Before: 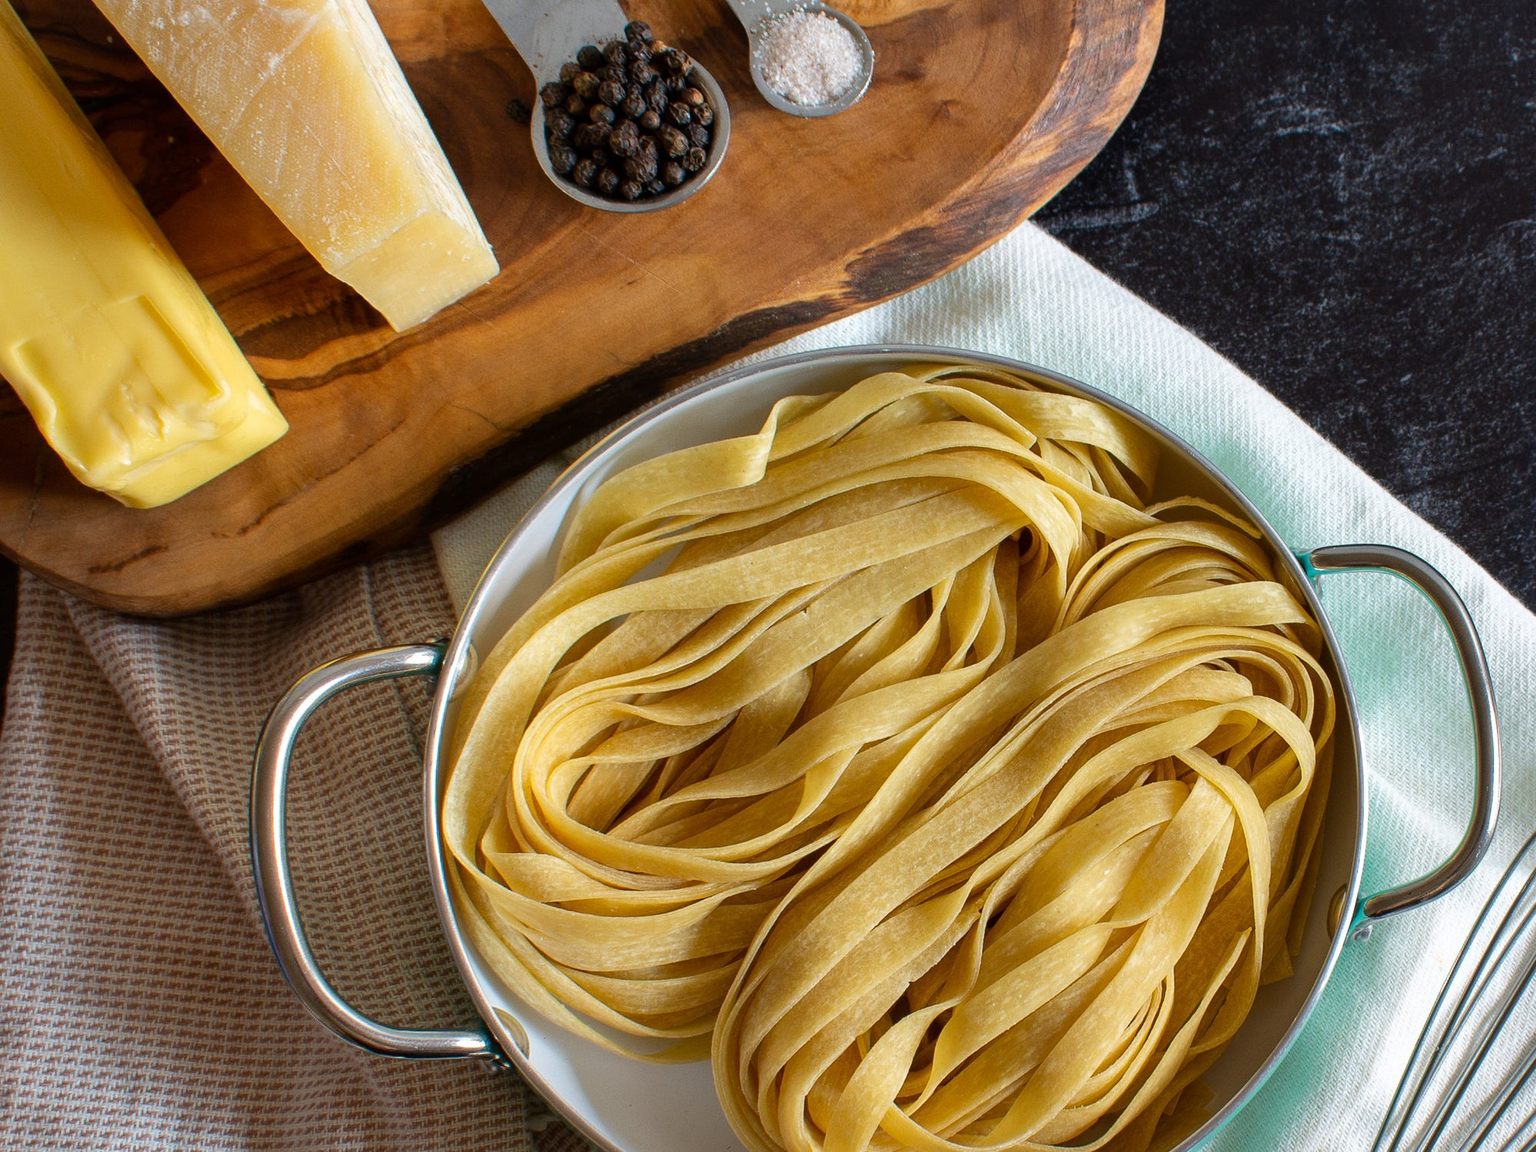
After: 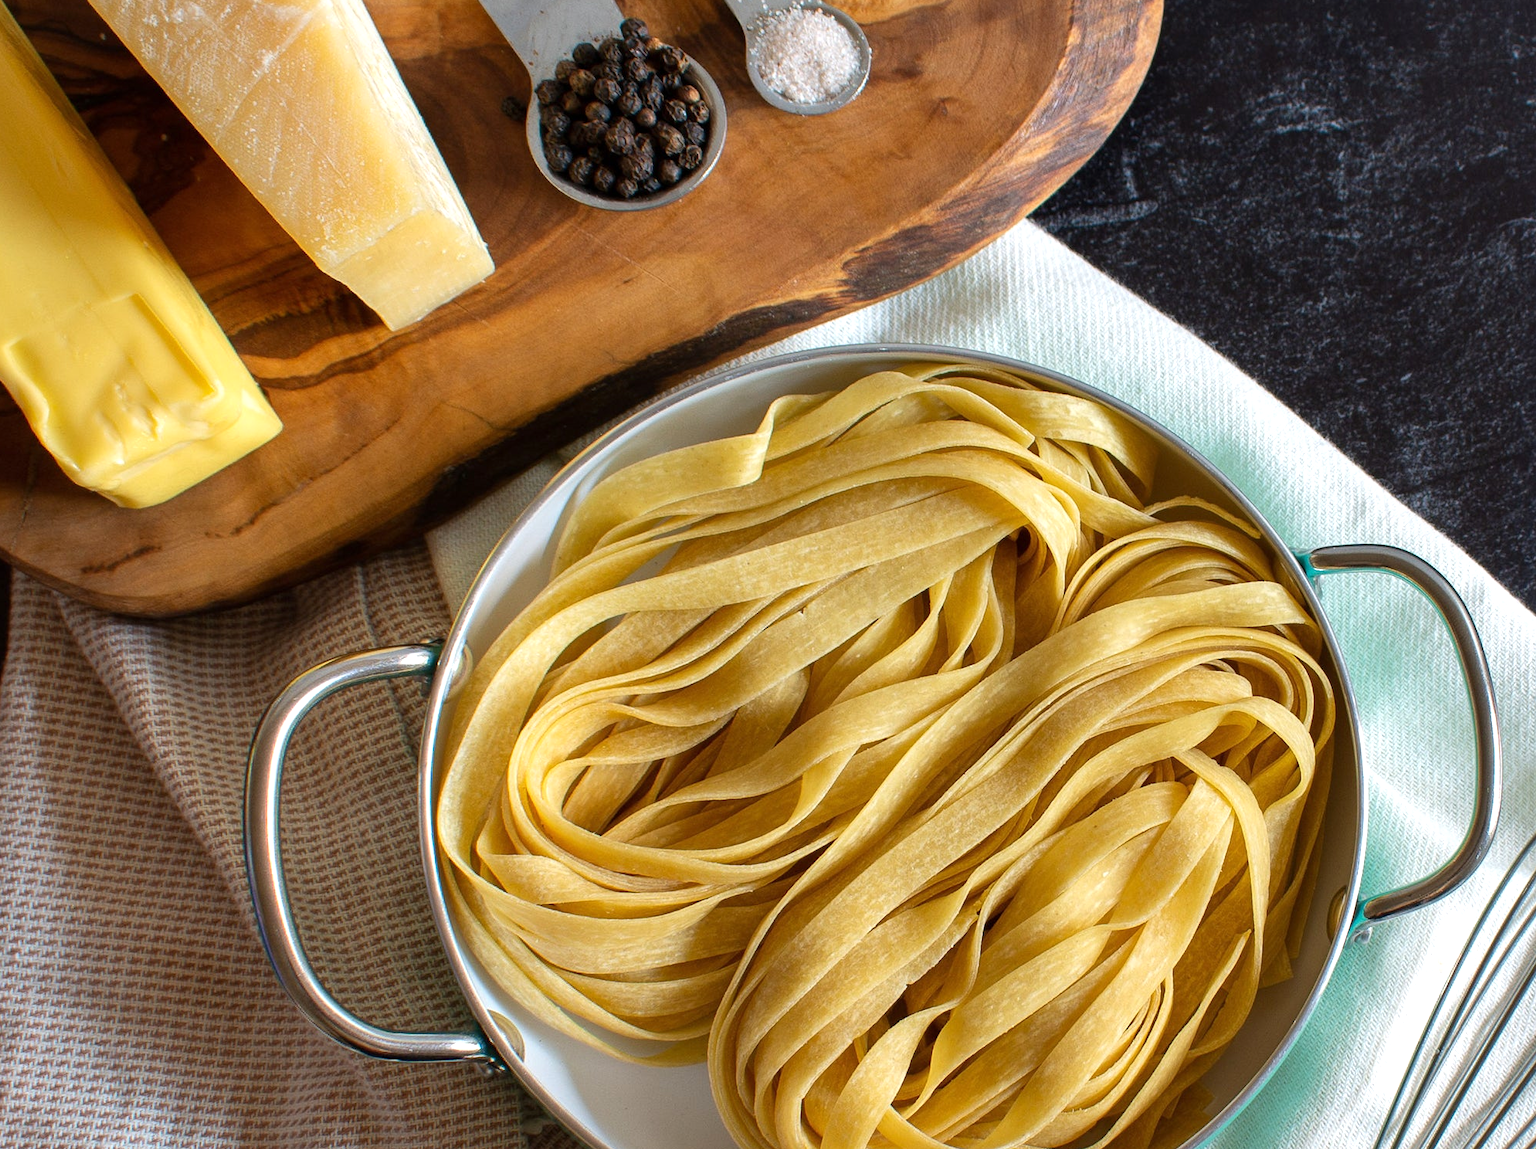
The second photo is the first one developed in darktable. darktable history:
crop and rotate: left 0.529%, top 0.327%, bottom 0.355%
exposure: exposure 0.242 EV, compensate exposure bias true, compensate highlight preservation false
